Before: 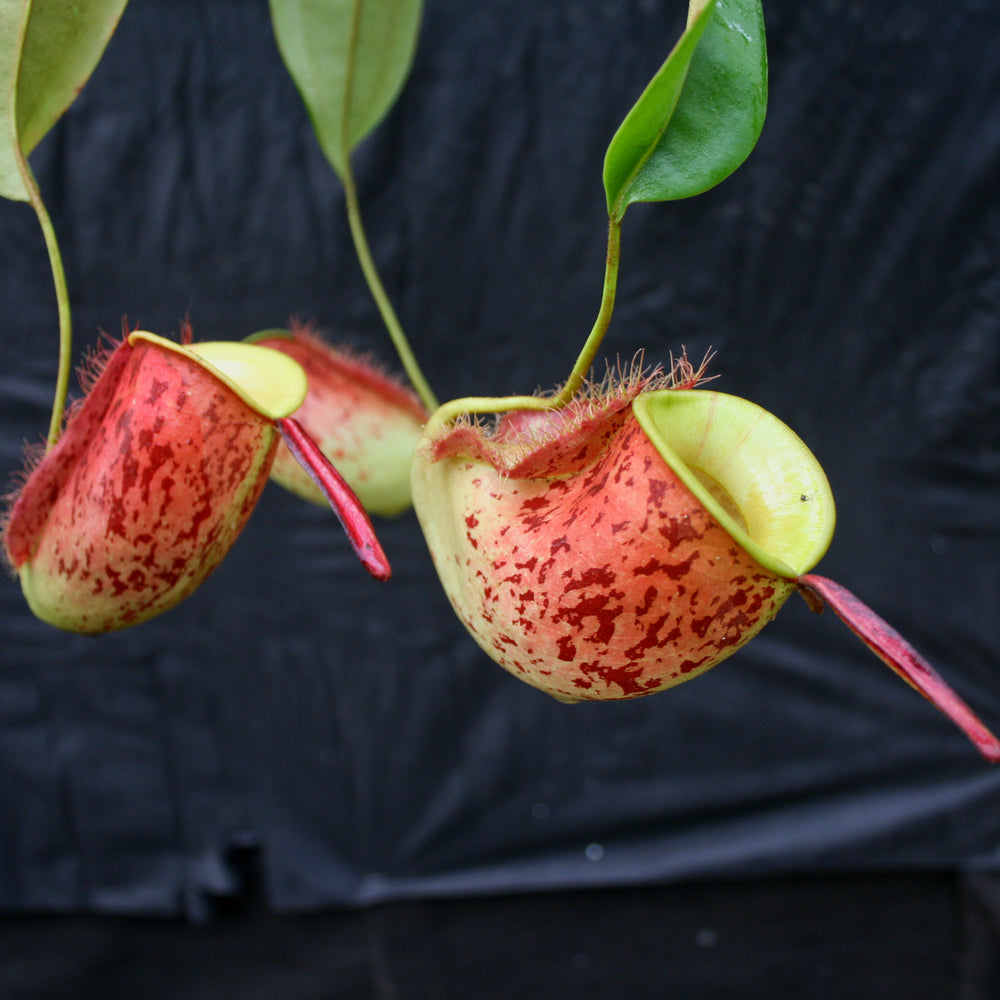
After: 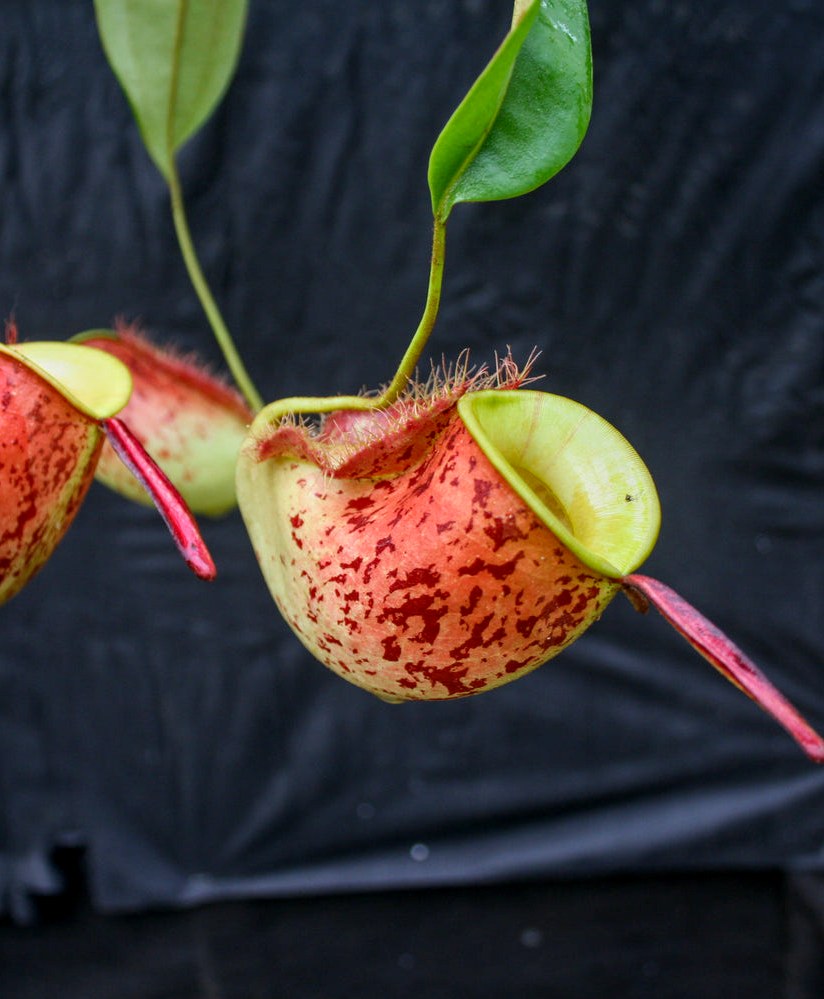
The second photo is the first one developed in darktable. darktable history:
local contrast: on, module defaults
color balance rgb: perceptual saturation grading › global saturation 10%, global vibrance 10%
crop: left 17.582%, bottom 0.031%
